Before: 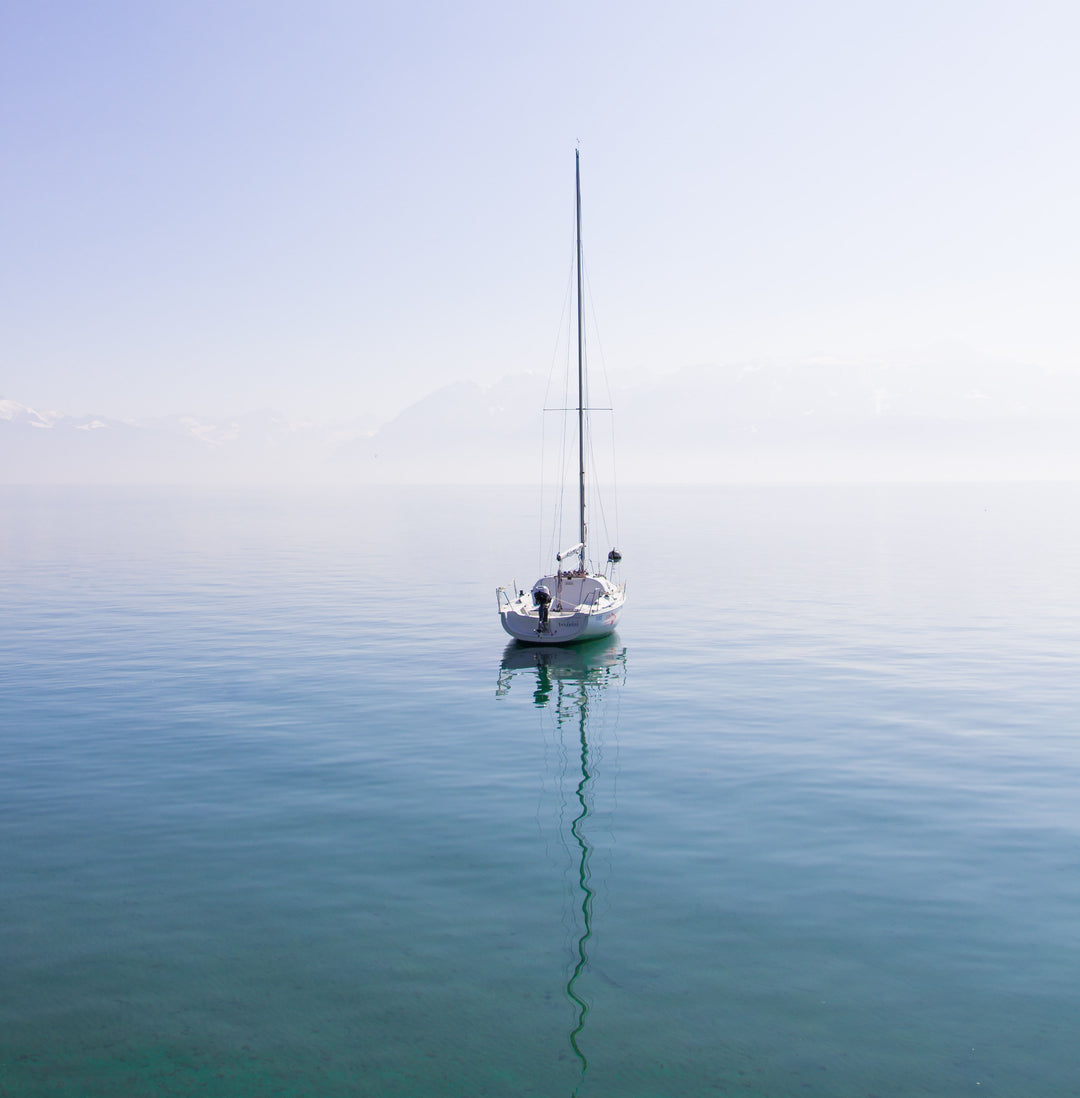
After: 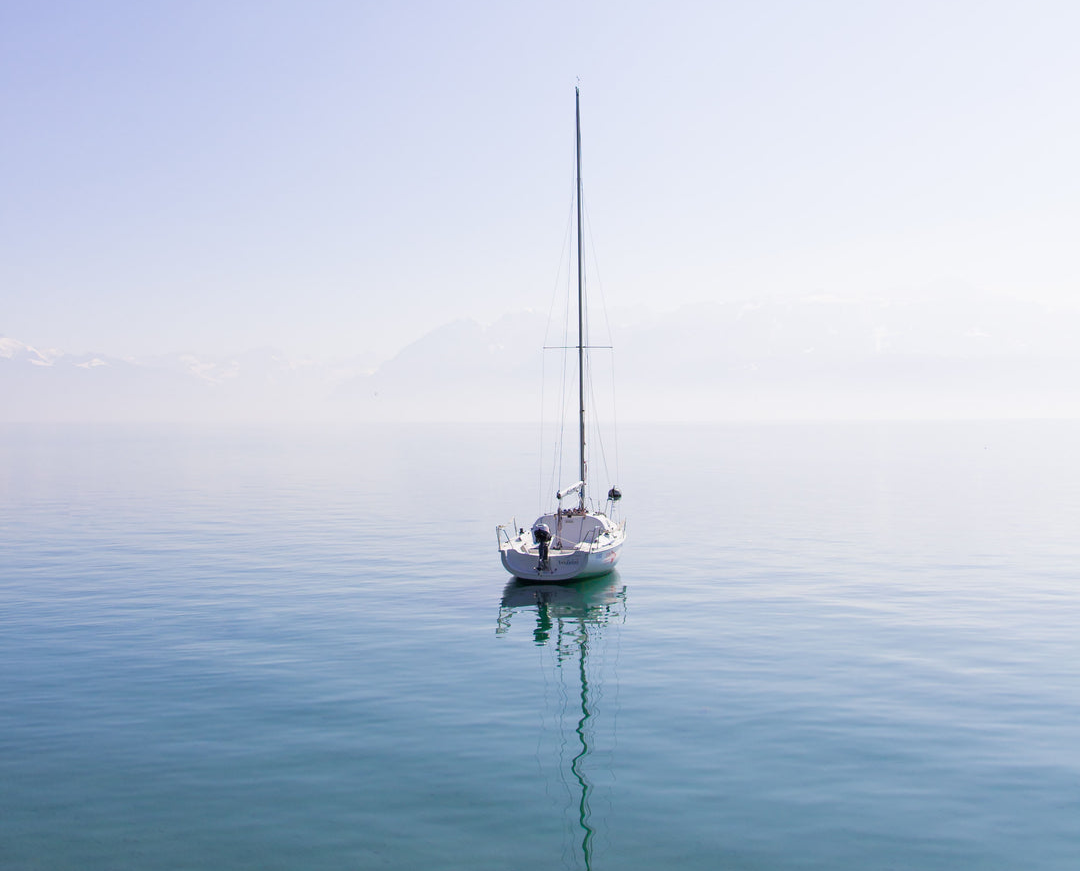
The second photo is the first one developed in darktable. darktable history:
crop and rotate: top 5.667%, bottom 14.937%
white balance: red 1, blue 1
